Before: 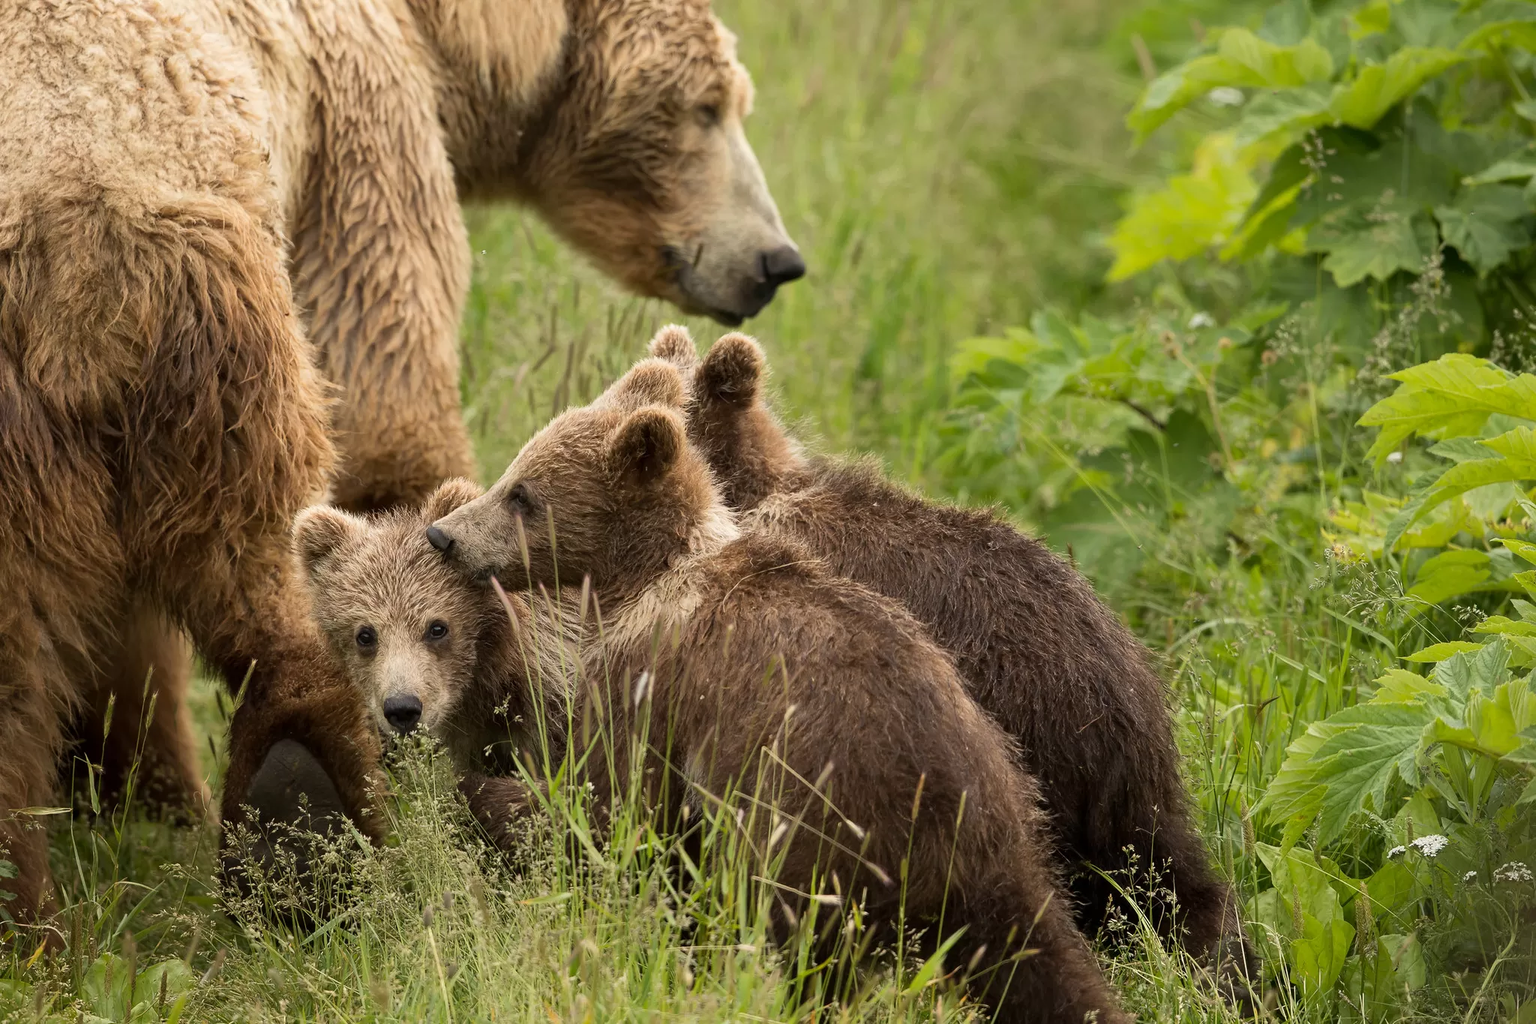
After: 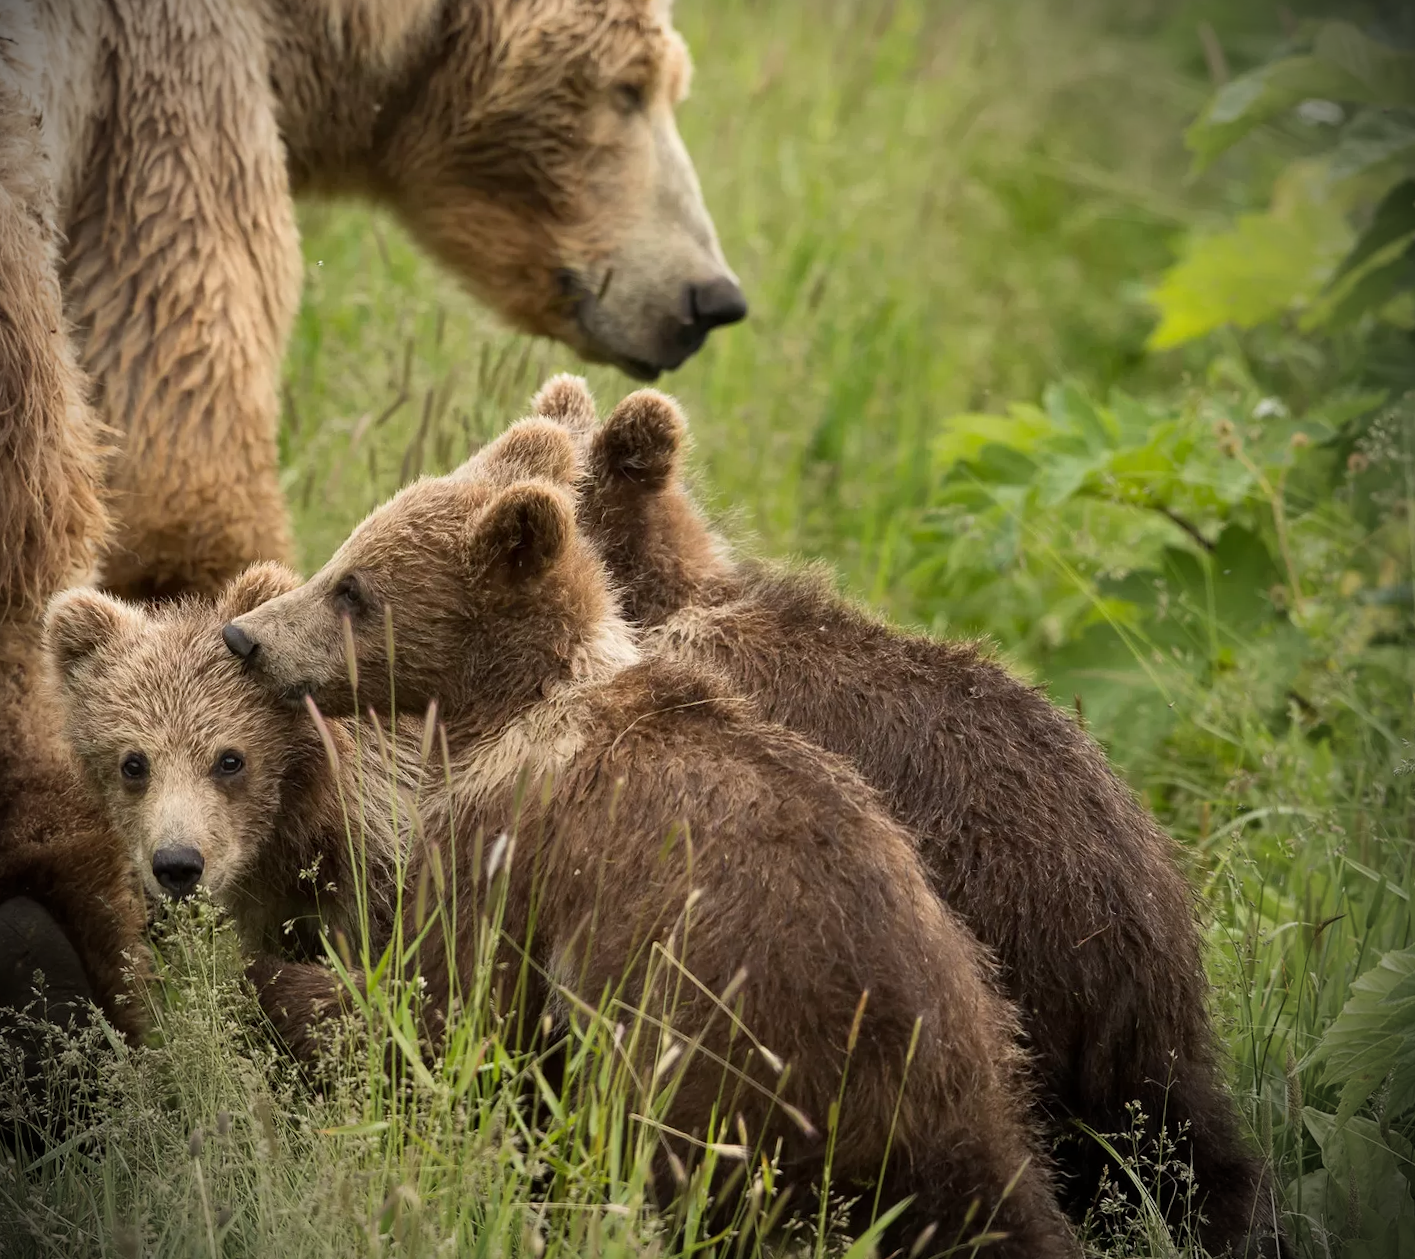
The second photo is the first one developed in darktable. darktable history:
crop and rotate: angle -3.24°, left 14.125%, top 0.033%, right 11.036%, bottom 0.02%
vignetting: brightness -0.871, center (-0.032, -0.038)
